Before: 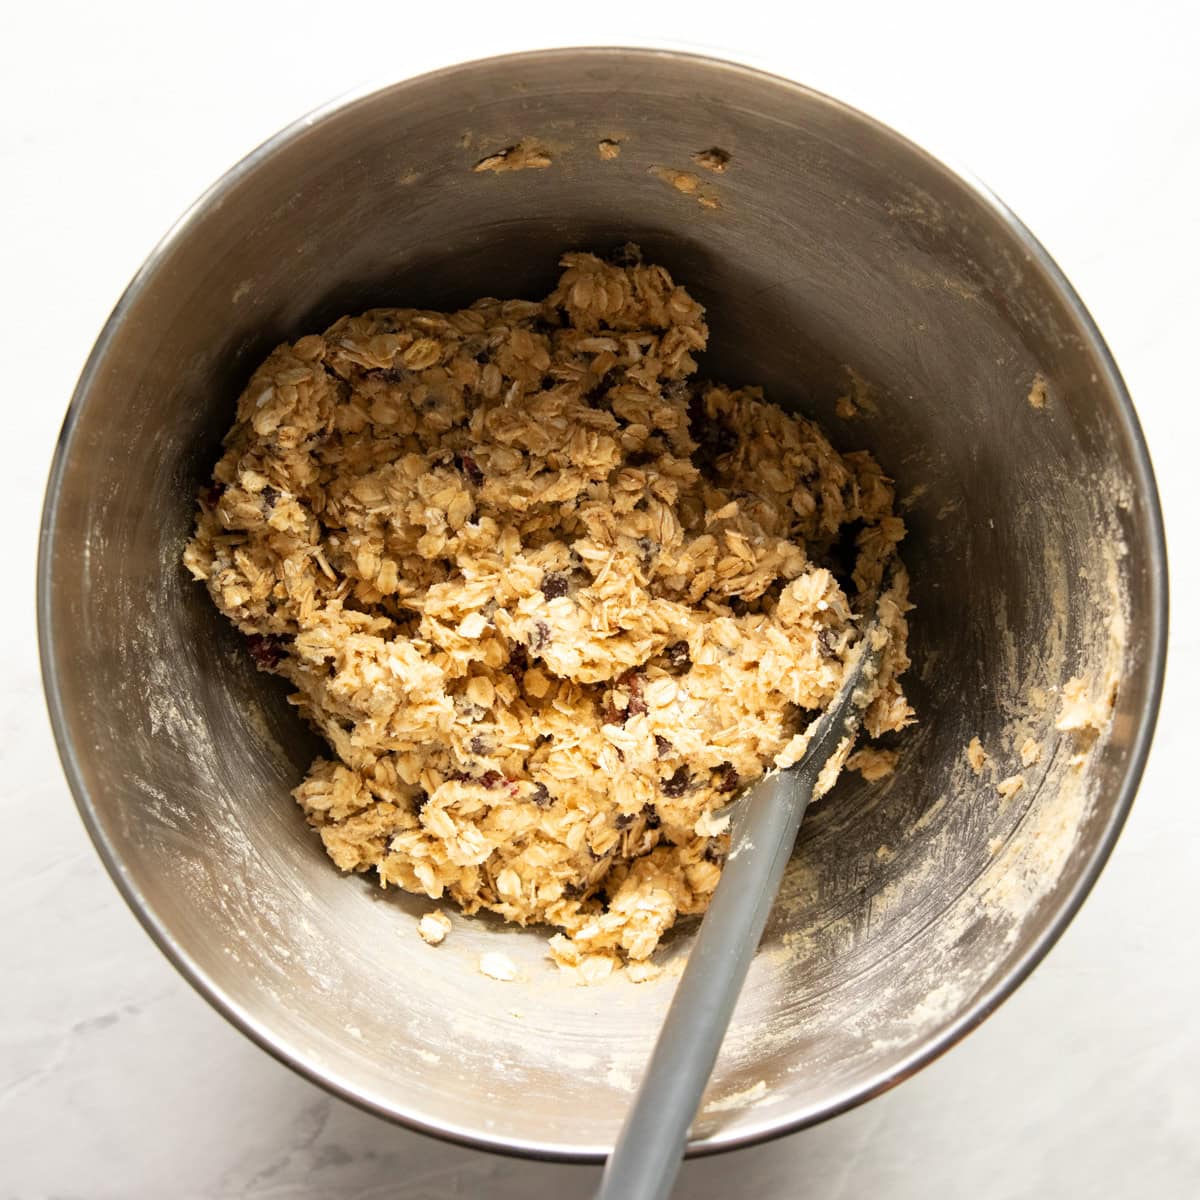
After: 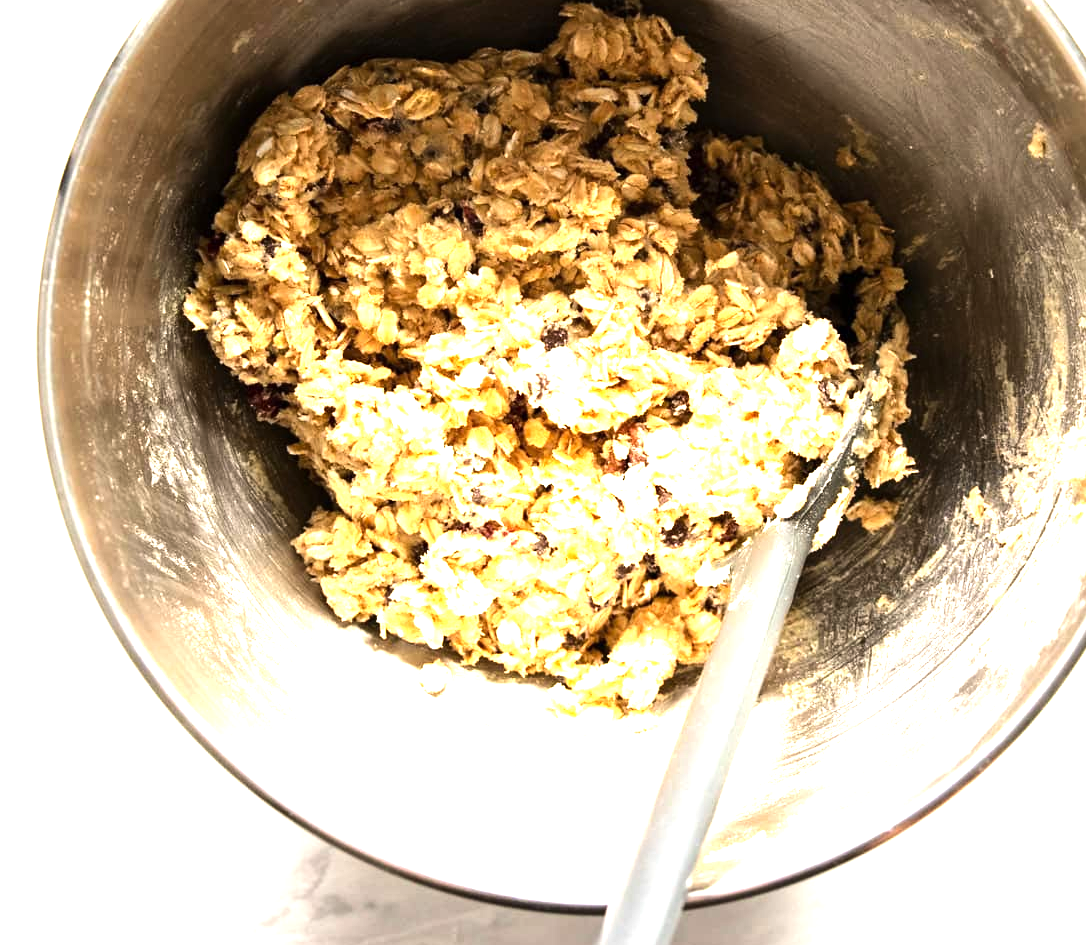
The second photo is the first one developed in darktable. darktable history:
tone equalizer: -8 EV -0.75 EV, -7 EV -0.7 EV, -6 EV -0.6 EV, -5 EV -0.4 EV, -3 EV 0.4 EV, -2 EV 0.6 EV, -1 EV 0.7 EV, +0 EV 0.75 EV, edges refinement/feathering 500, mask exposure compensation -1.57 EV, preserve details no
exposure: exposure 1 EV, compensate highlight preservation false
crop: top 20.916%, right 9.437%, bottom 0.316%
